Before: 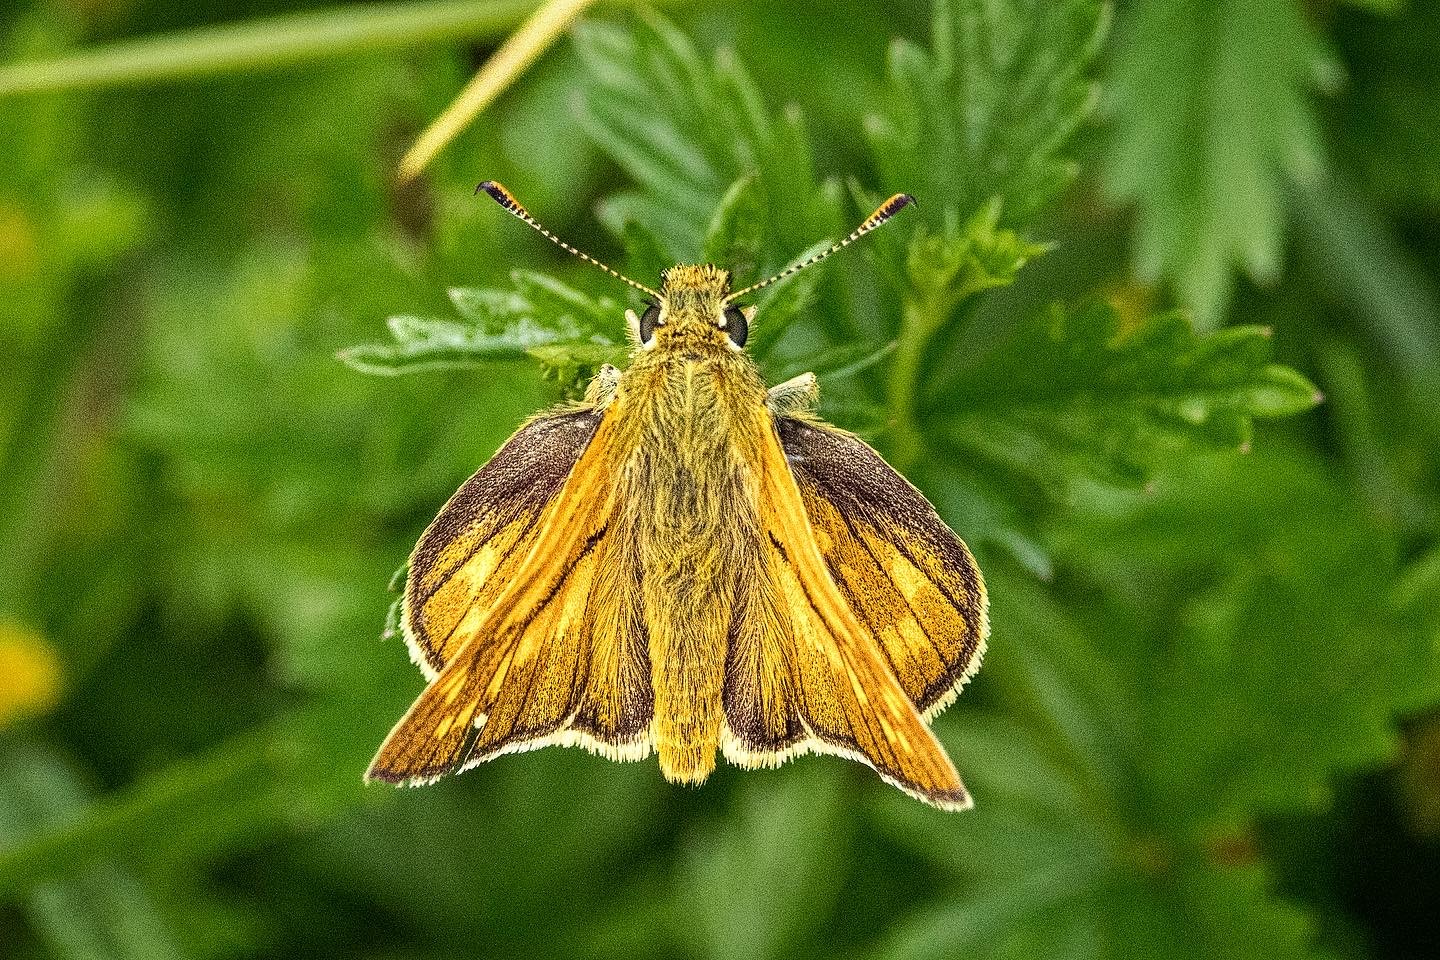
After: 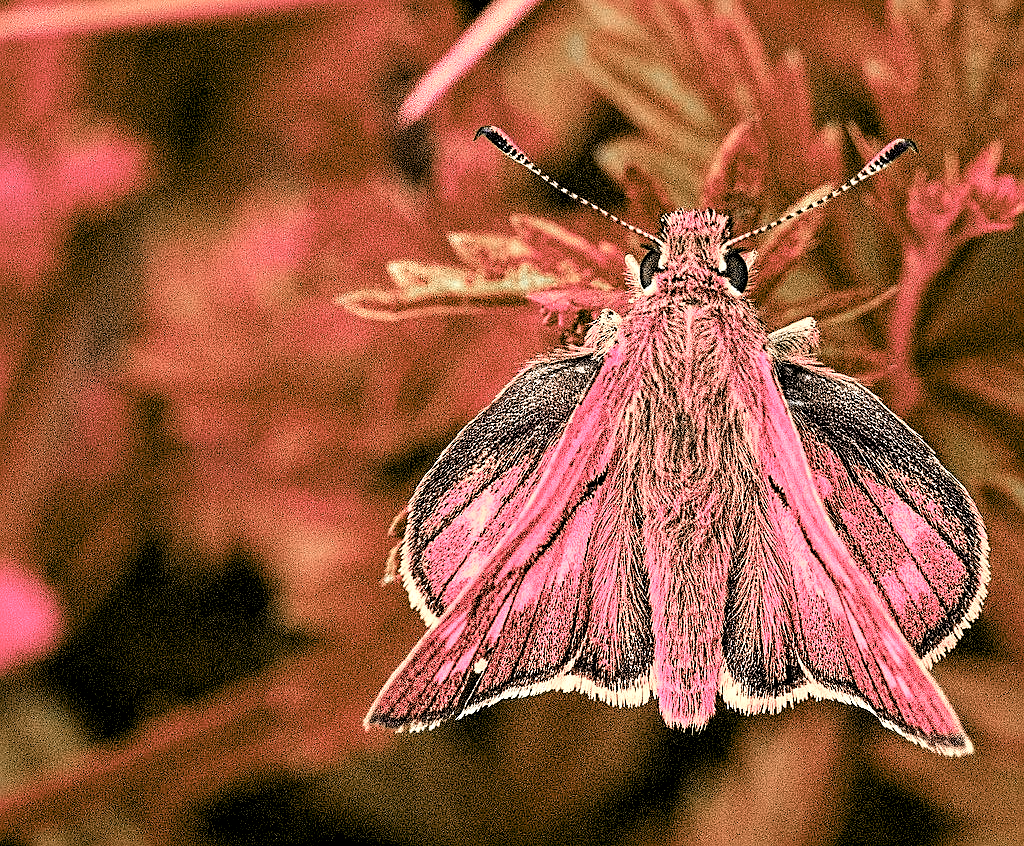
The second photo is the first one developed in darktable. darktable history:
rgb levels: levels [[0.034, 0.472, 0.904], [0, 0.5, 1], [0, 0.5, 1]]
color zones: curves: ch2 [(0, 0.488) (0.143, 0.417) (0.286, 0.212) (0.429, 0.179) (0.571, 0.154) (0.714, 0.415) (0.857, 0.495) (1, 0.488)]
crop: top 5.803%, right 27.864%, bottom 5.804%
sharpen: on, module defaults
